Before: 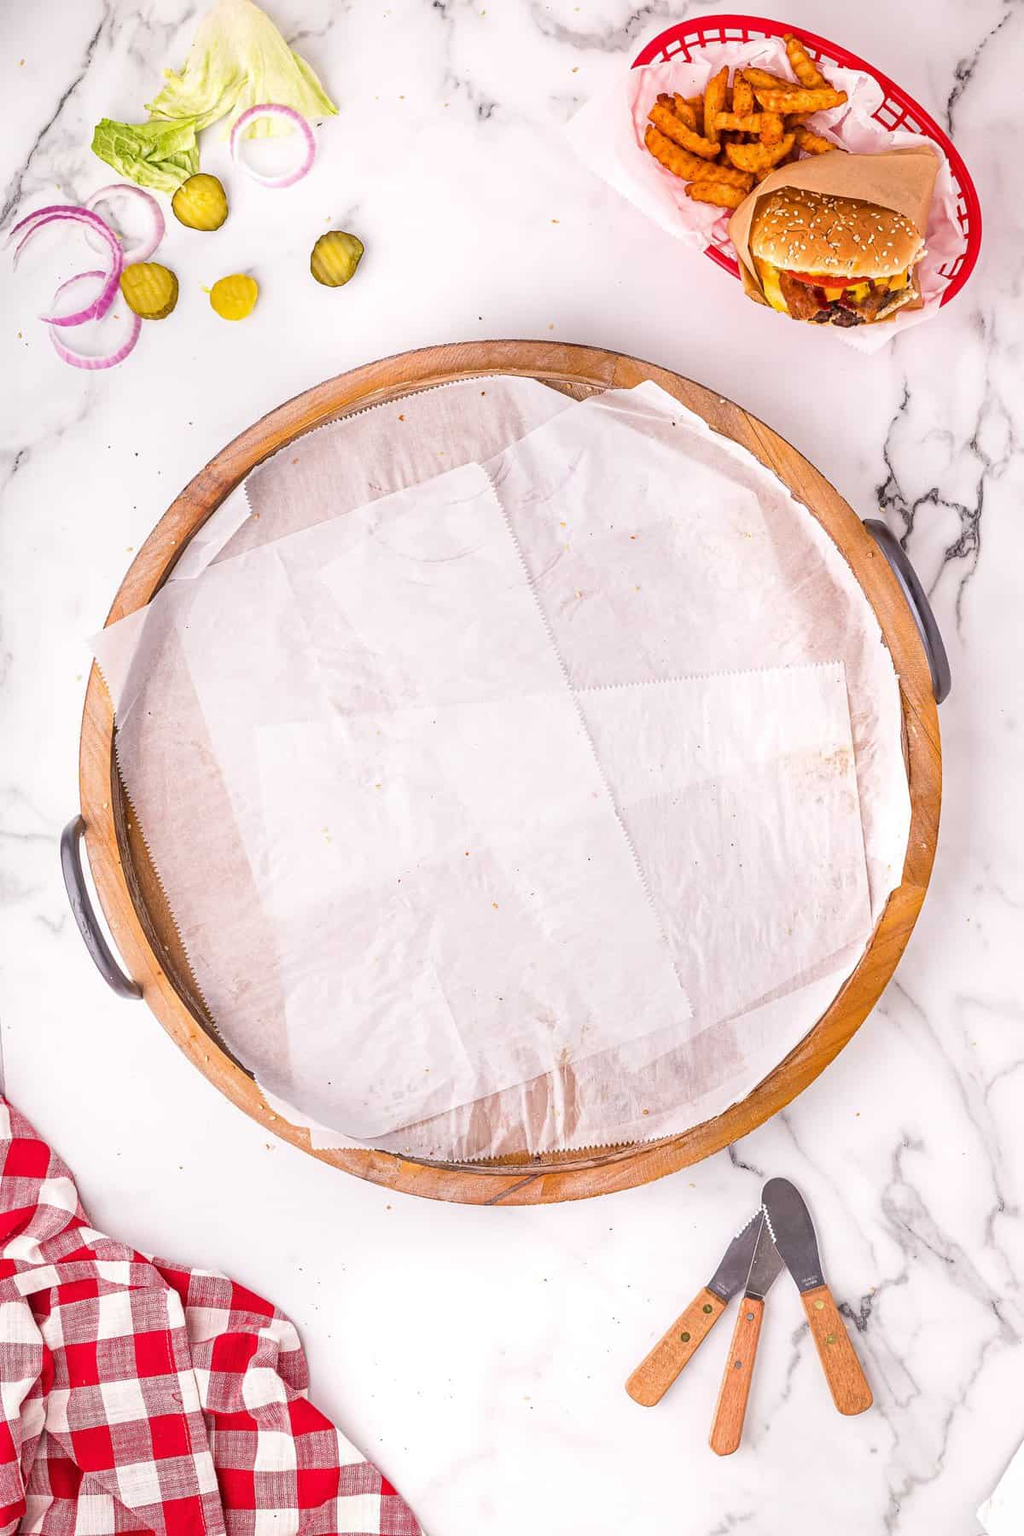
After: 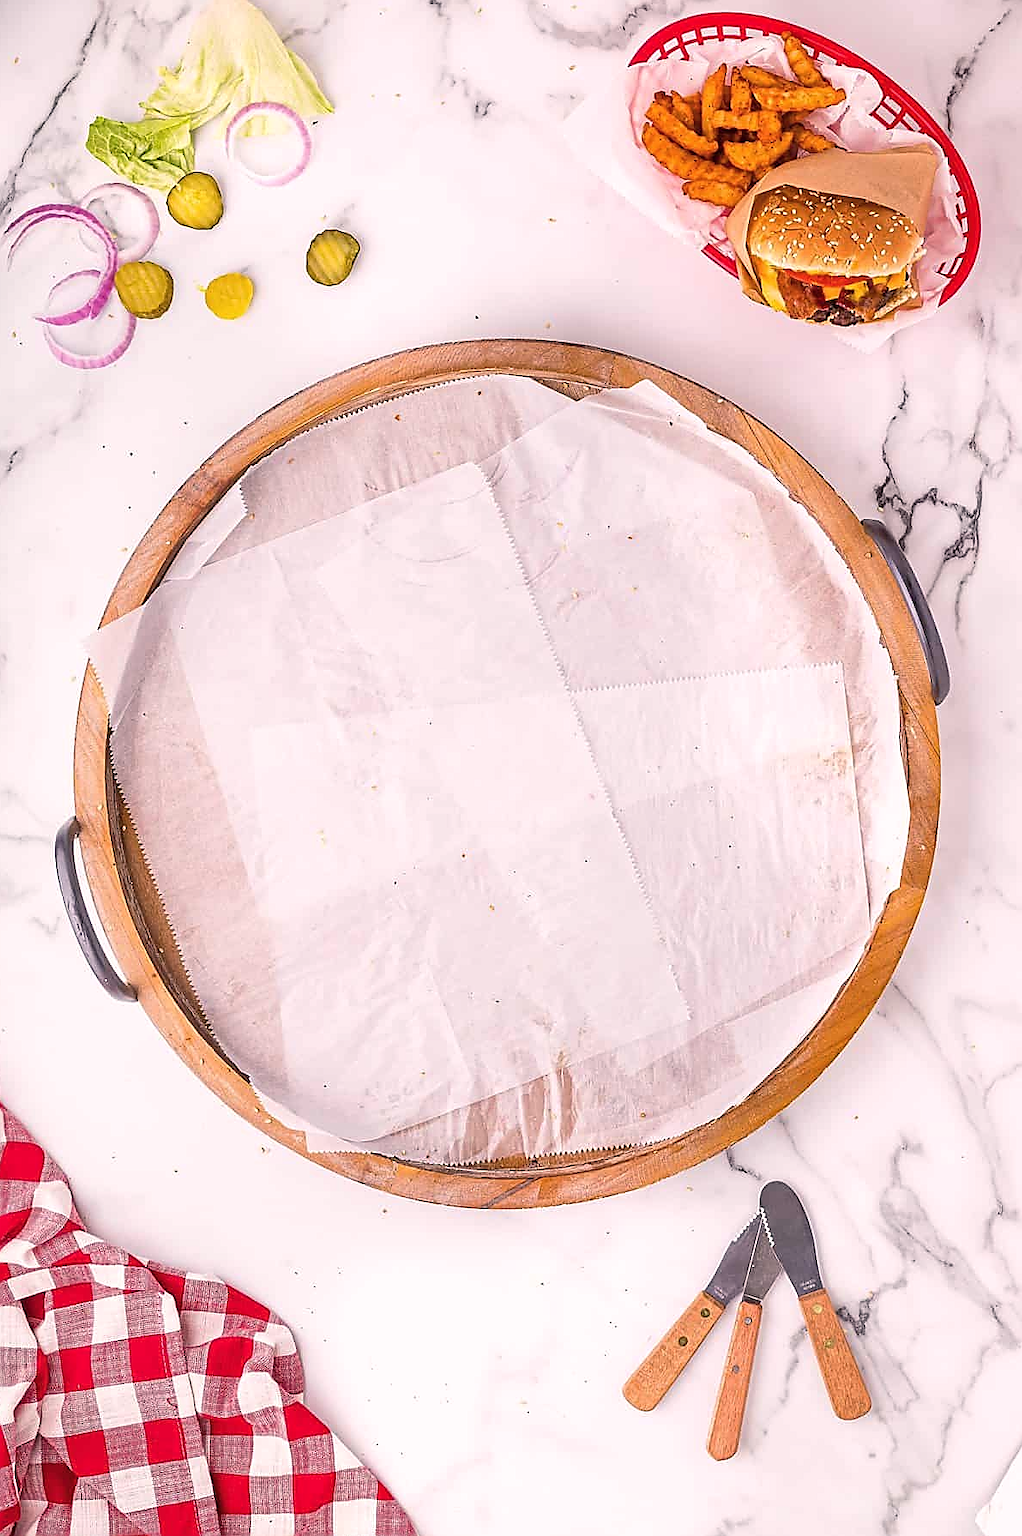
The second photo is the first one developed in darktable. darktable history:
crop and rotate: left 0.614%, top 0.179%, bottom 0.309%
sharpen: radius 1.4, amount 1.25, threshold 0.7
color balance rgb: shadows lift › chroma 1.41%, shadows lift › hue 260°, power › chroma 0.5%, power › hue 260°, highlights gain › chroma 1%, highlights gain › hue 27°, saturation formula JzAzBz (2021)
